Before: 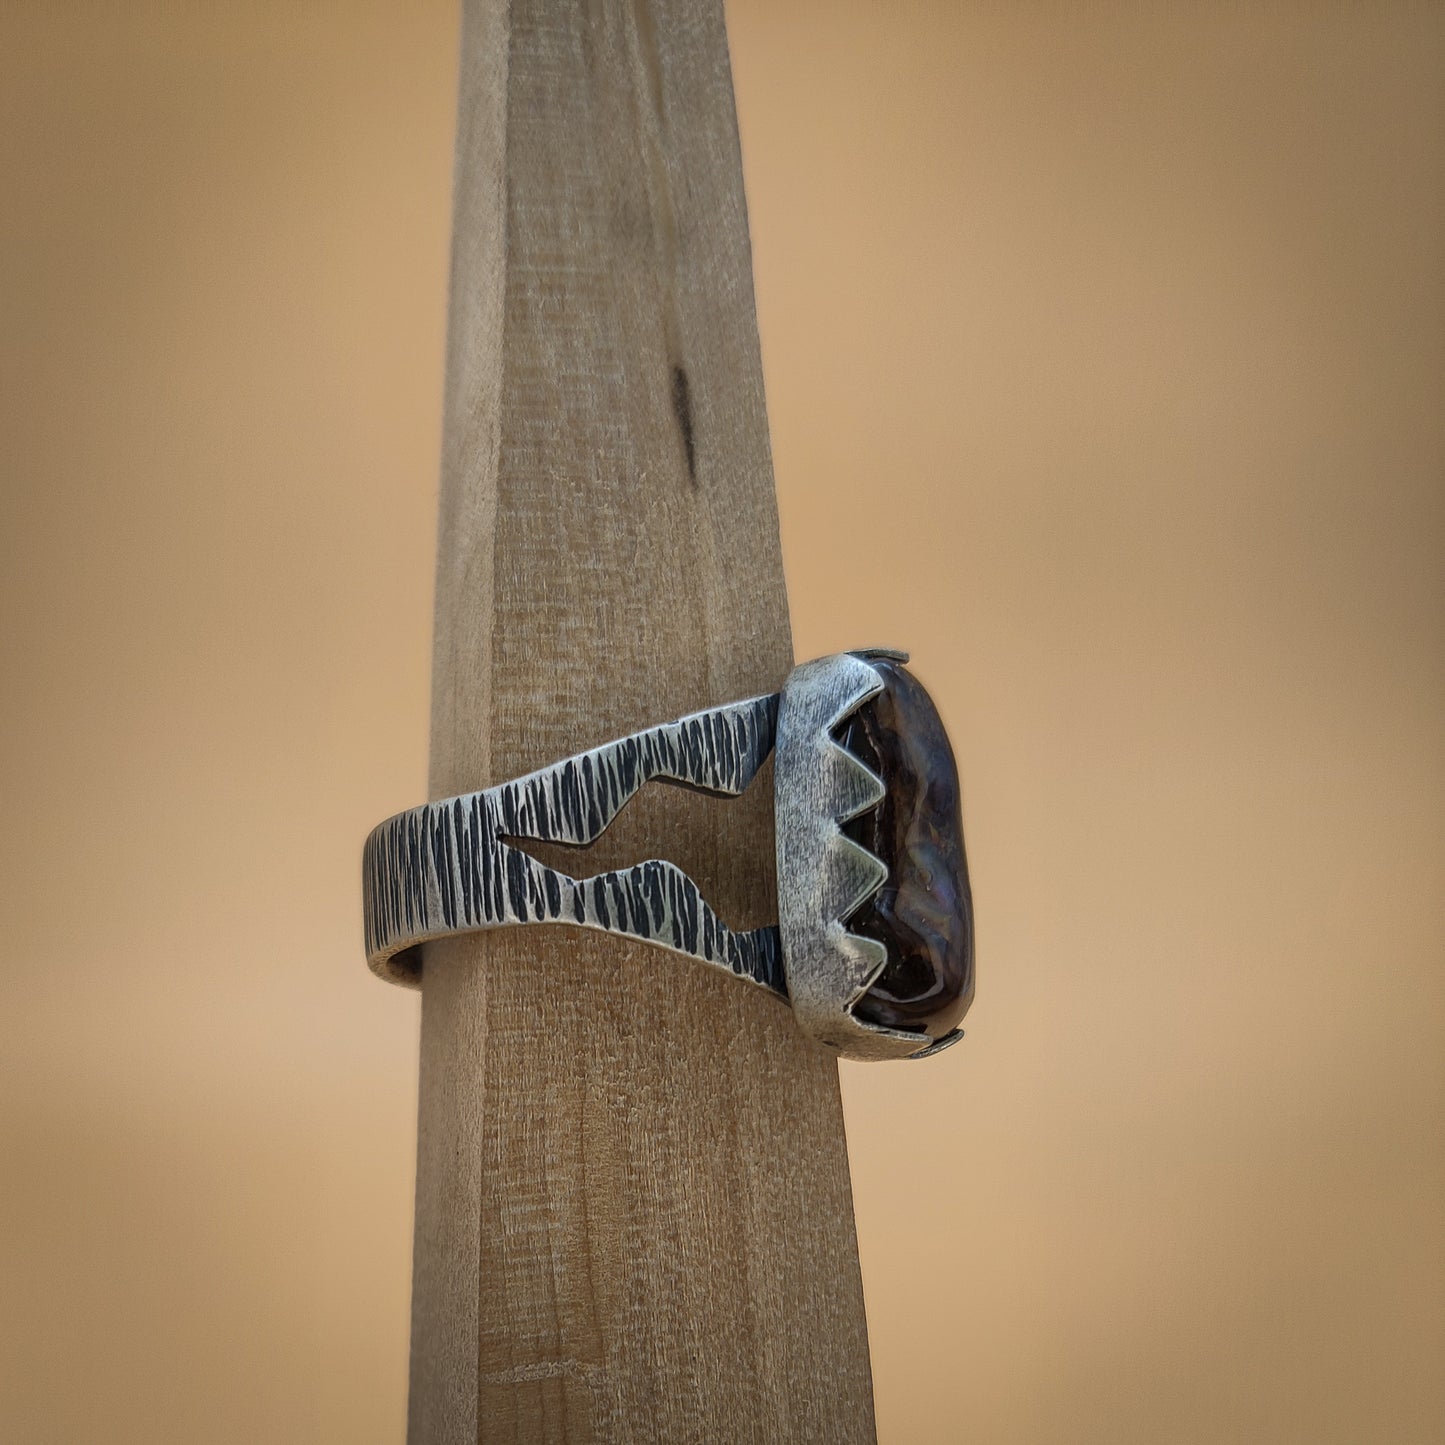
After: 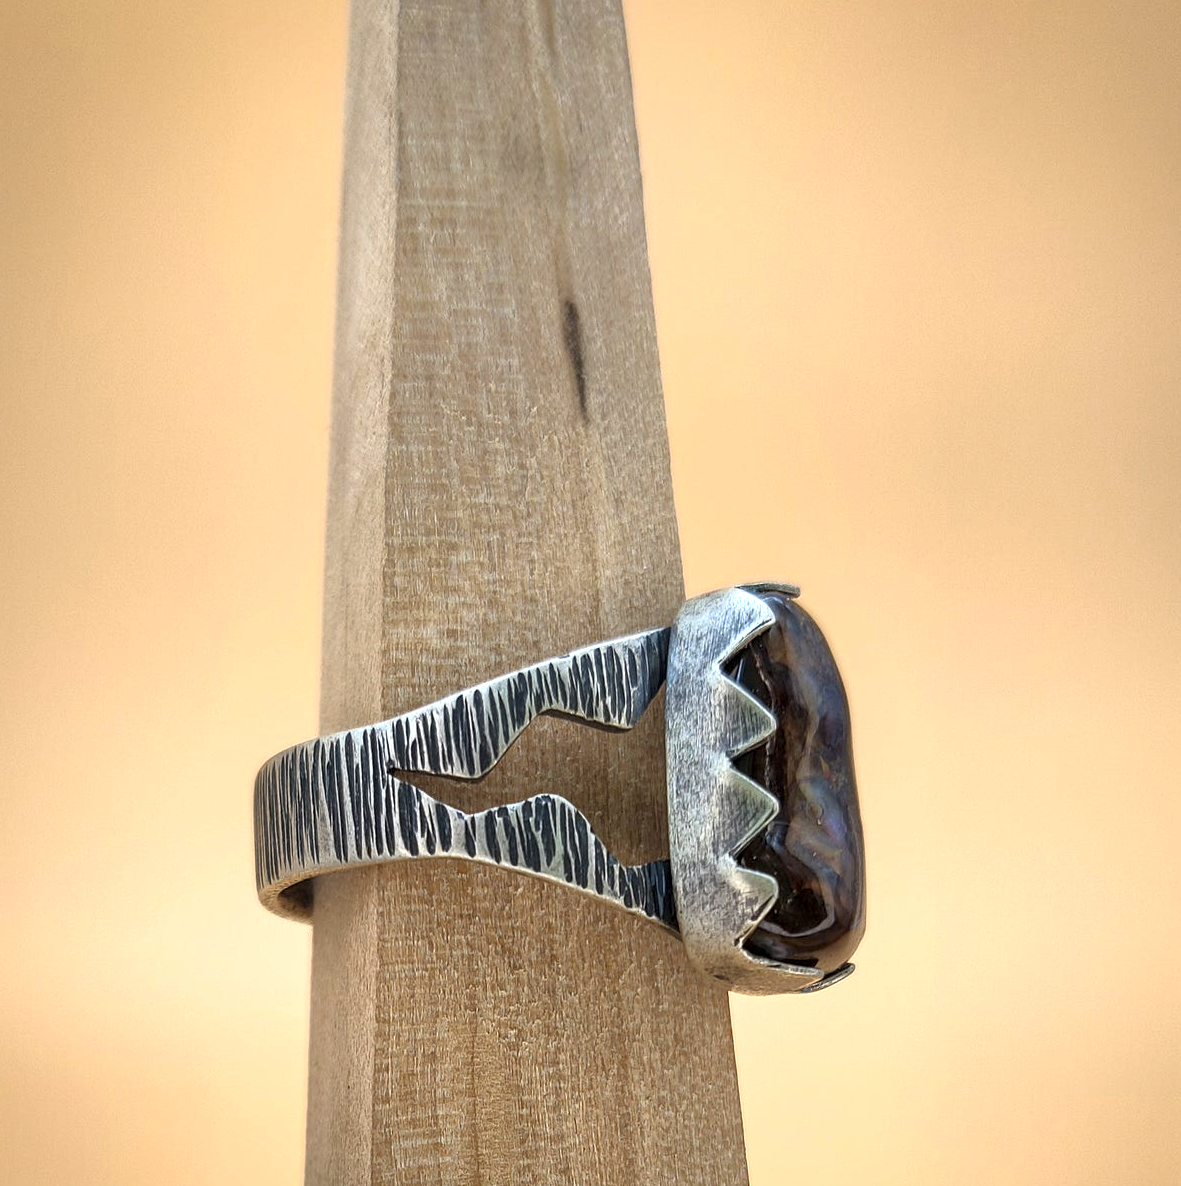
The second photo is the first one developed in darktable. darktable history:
exposure: black level correction 0.001, exposure 1 EV, compensate highlight preservation false
crop and rotate: left 7.58%, top 4.61%, right 10.625%, bottom 13.259%
